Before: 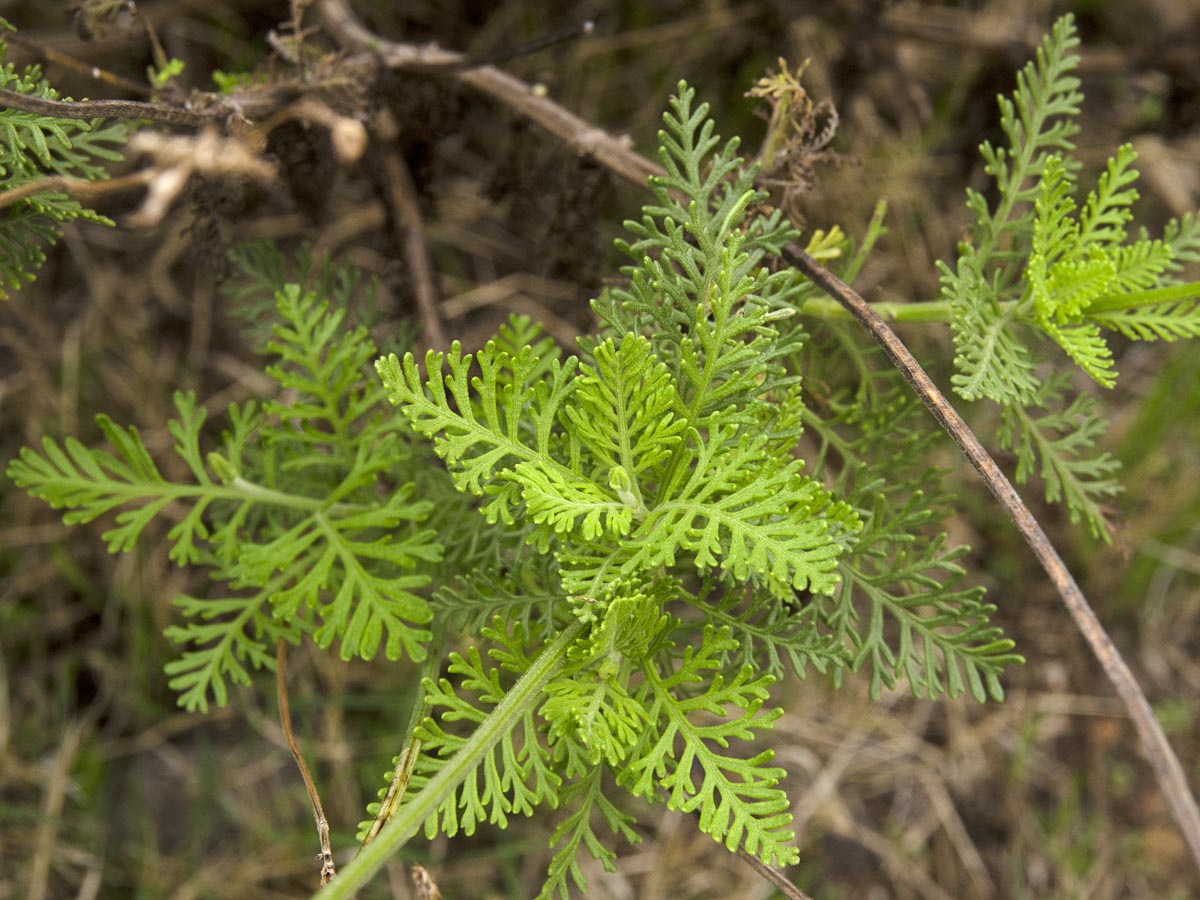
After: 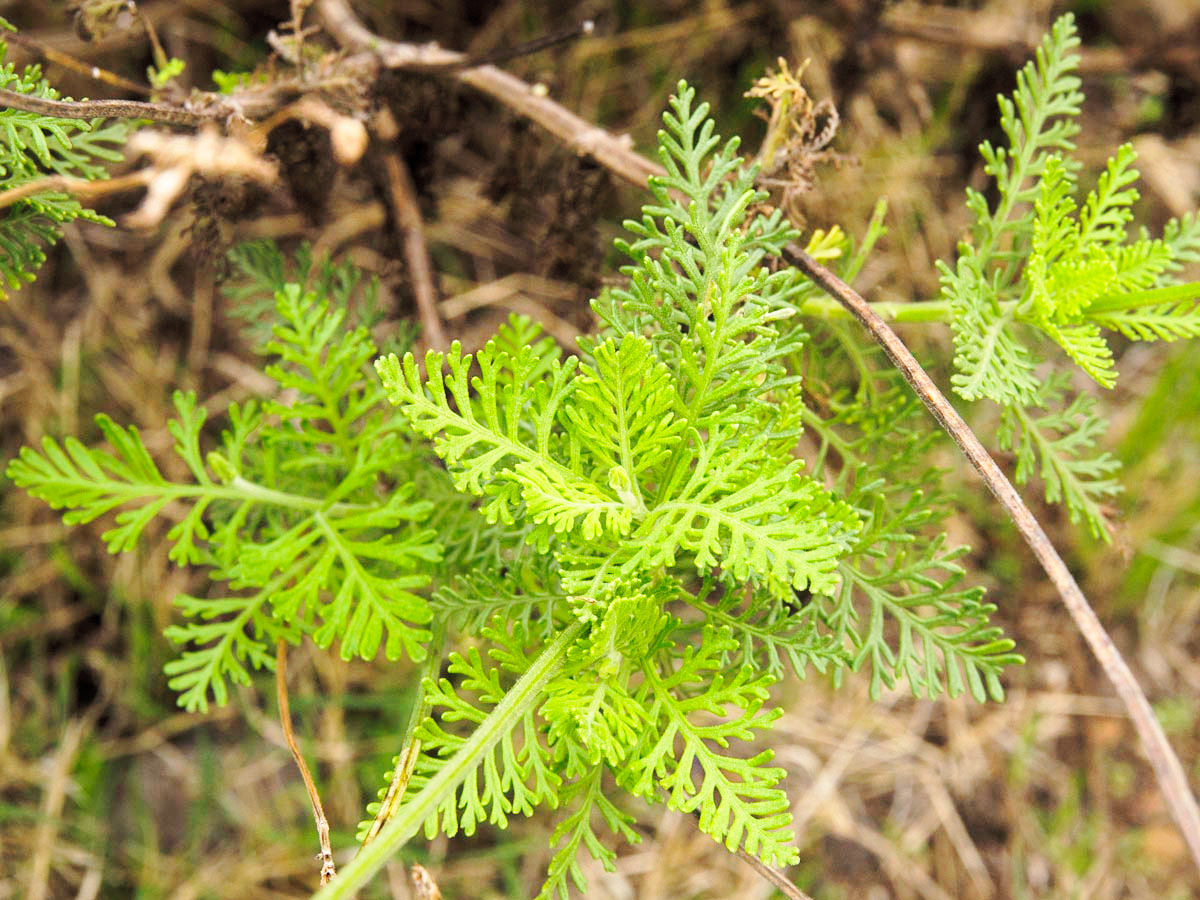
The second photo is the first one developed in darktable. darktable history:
contrast brightness saturation: brightness 0.145
exposure: exposure -0.06 EV, compensate highlight preservation false
base curve: curves: ch0 [(0, 0) (0.028, 0.03) (0.121, 0.232) (0.46, 0.748) (0.859, 0.968) (1, 1)], preserve colors none
